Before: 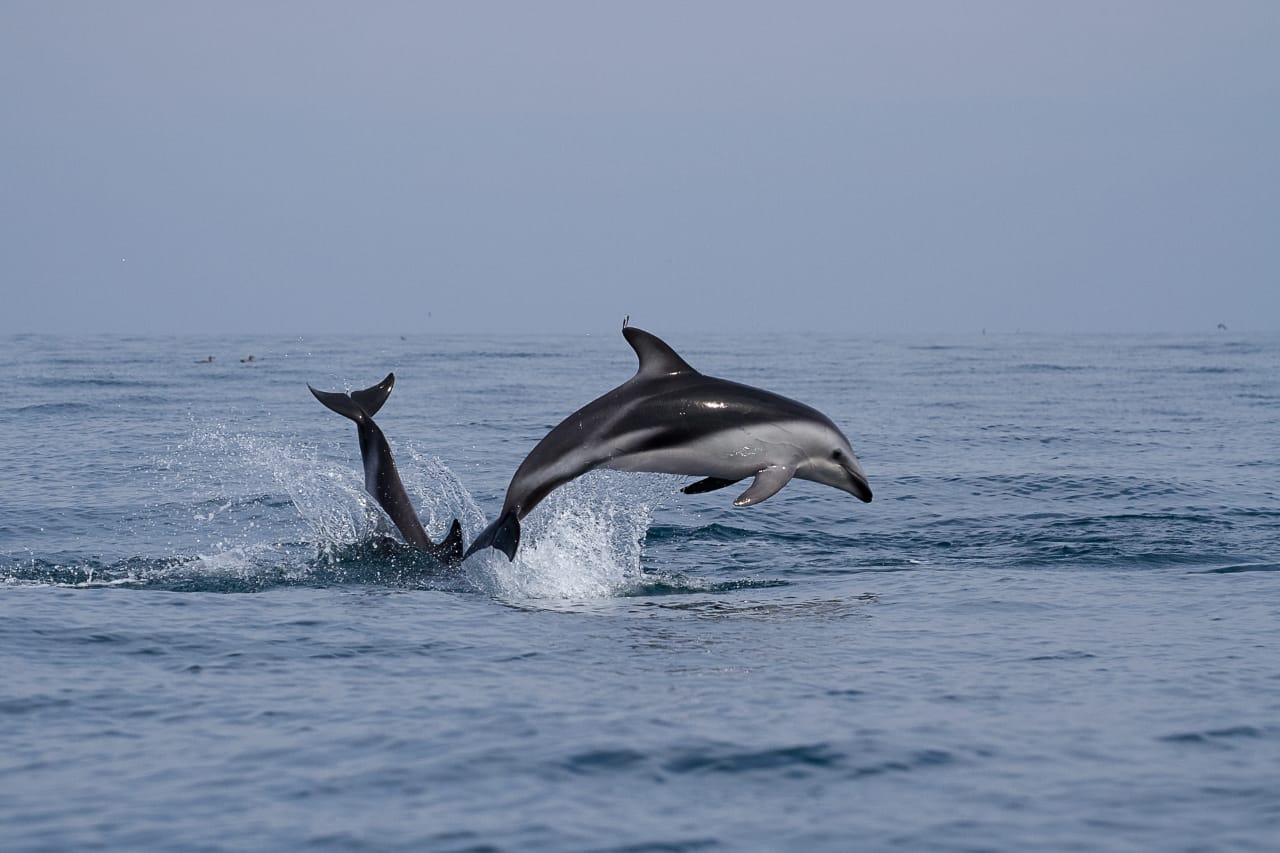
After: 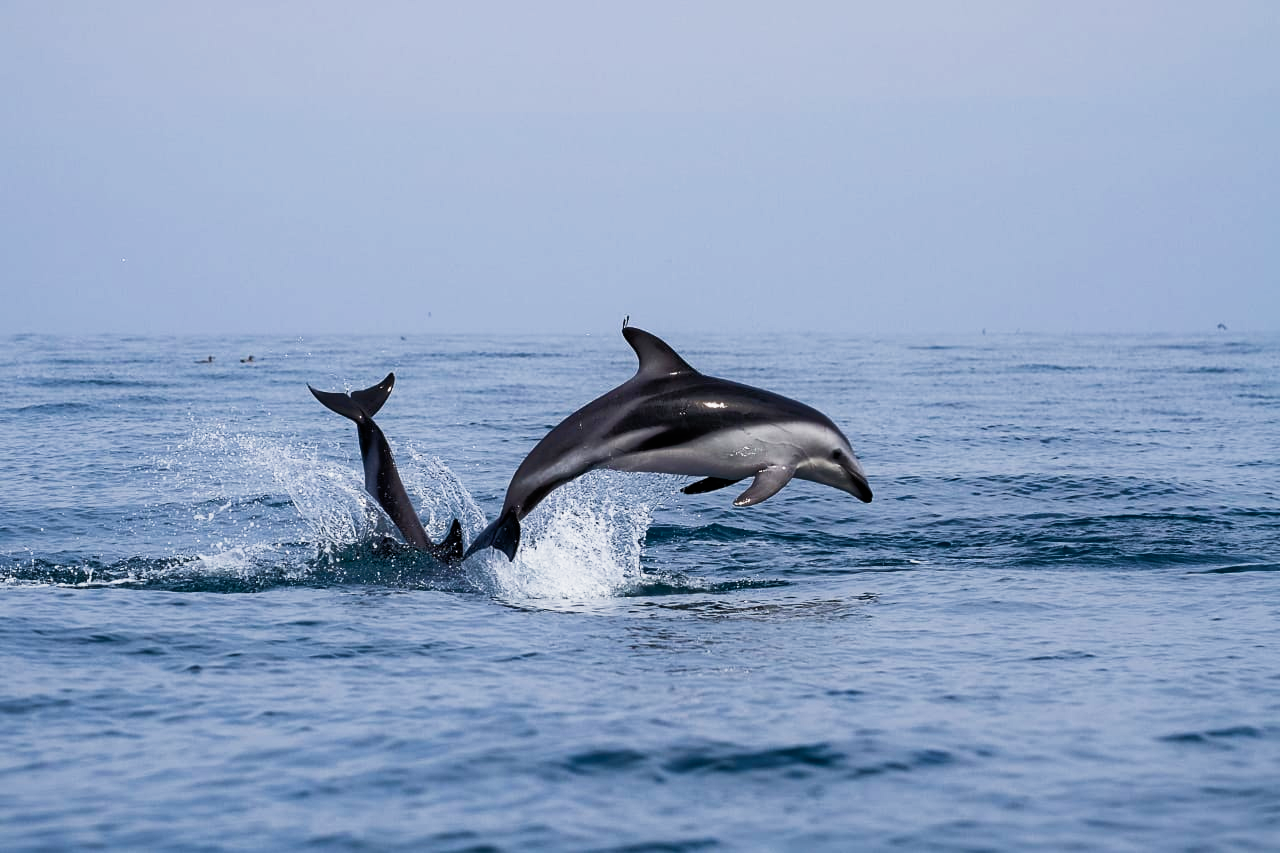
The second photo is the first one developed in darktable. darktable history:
sigmoid: contrast 1.86, skew 0.35
tone equalizer: -8 EV -0.528 EV, -7 EV -0.319 EV, -6 EV -0.083 EV, -5 EV 0.413 EV, -4 EV 0.985 EV, -3 EV 0.791 EV, -2 EV -0.01 EV, -1 EV 0.14 EV, +0 EV -0.012 EV, smoothing 1
